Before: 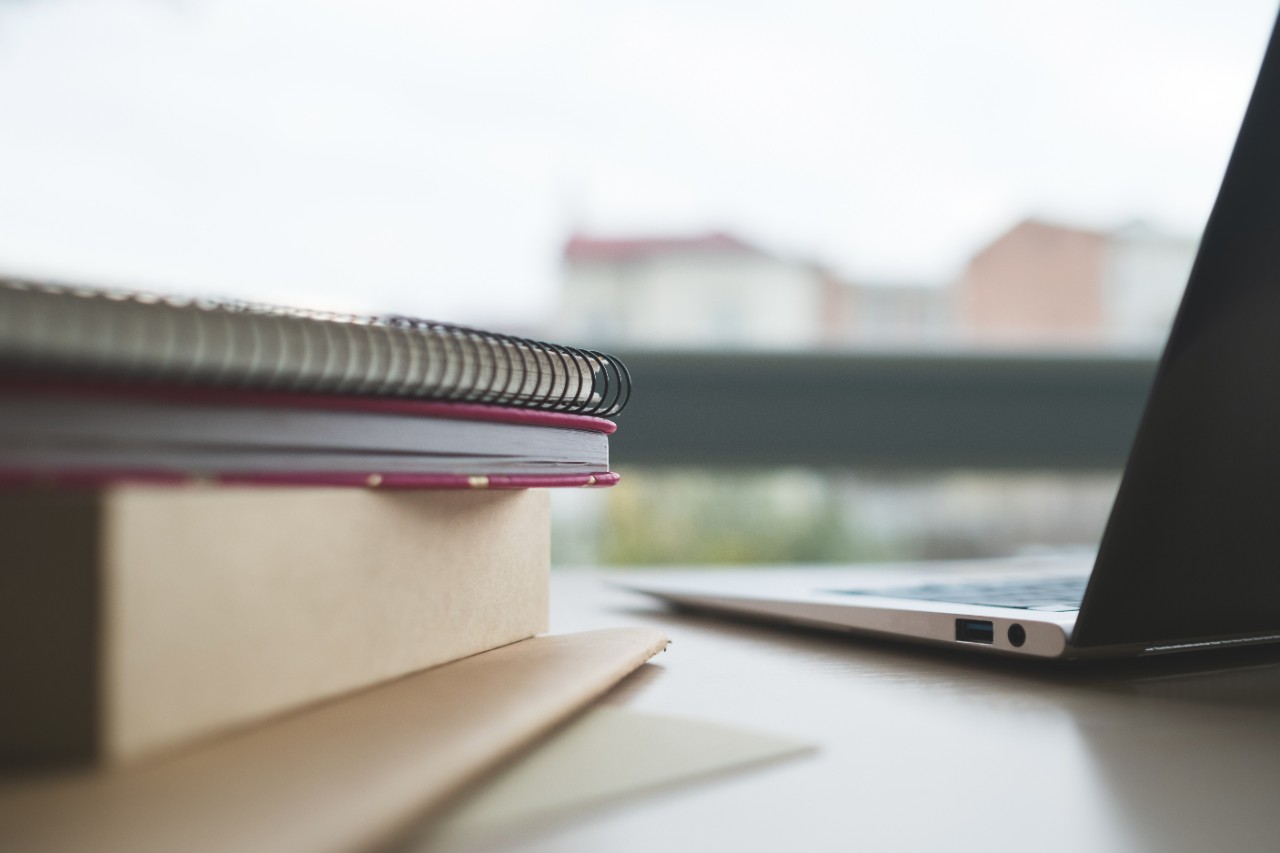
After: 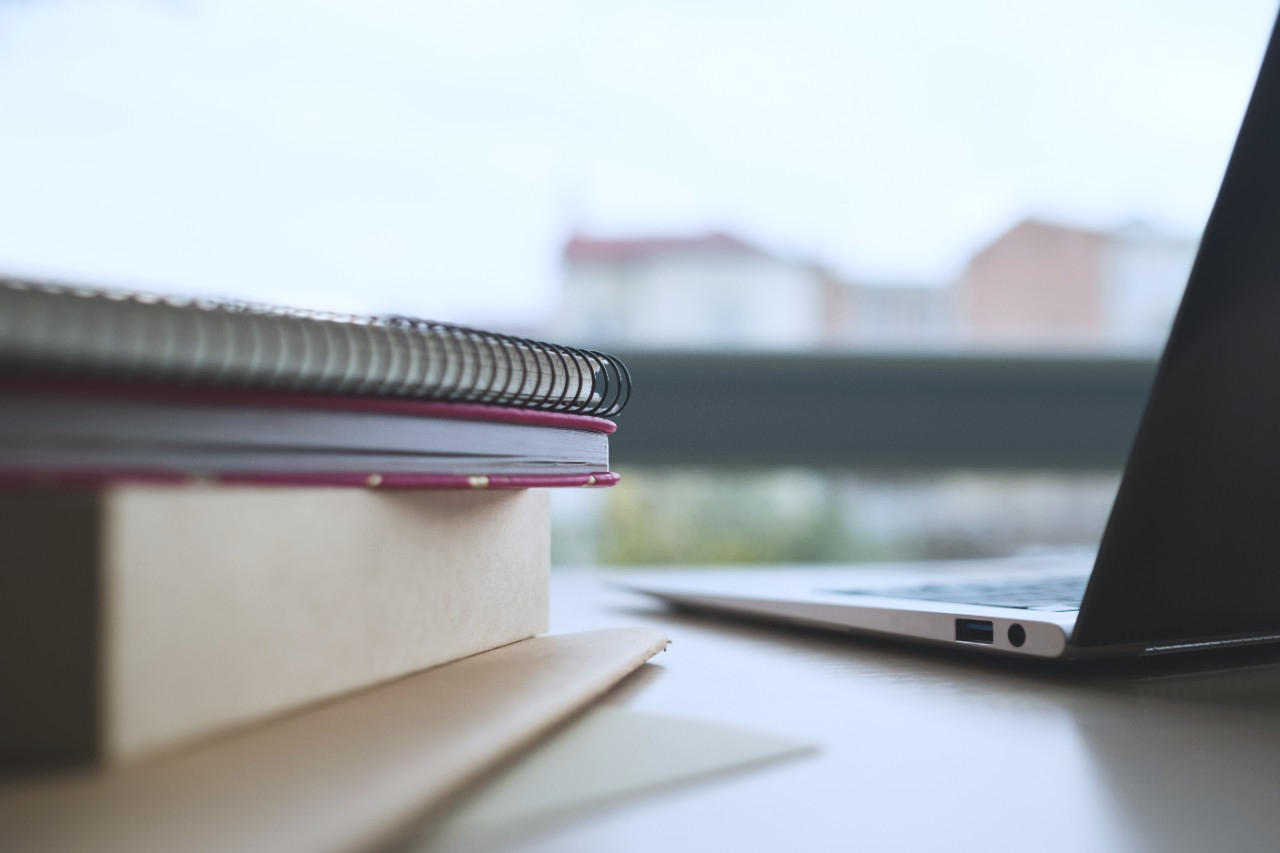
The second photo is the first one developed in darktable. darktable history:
white balance: red 0.954, blue 1.079
